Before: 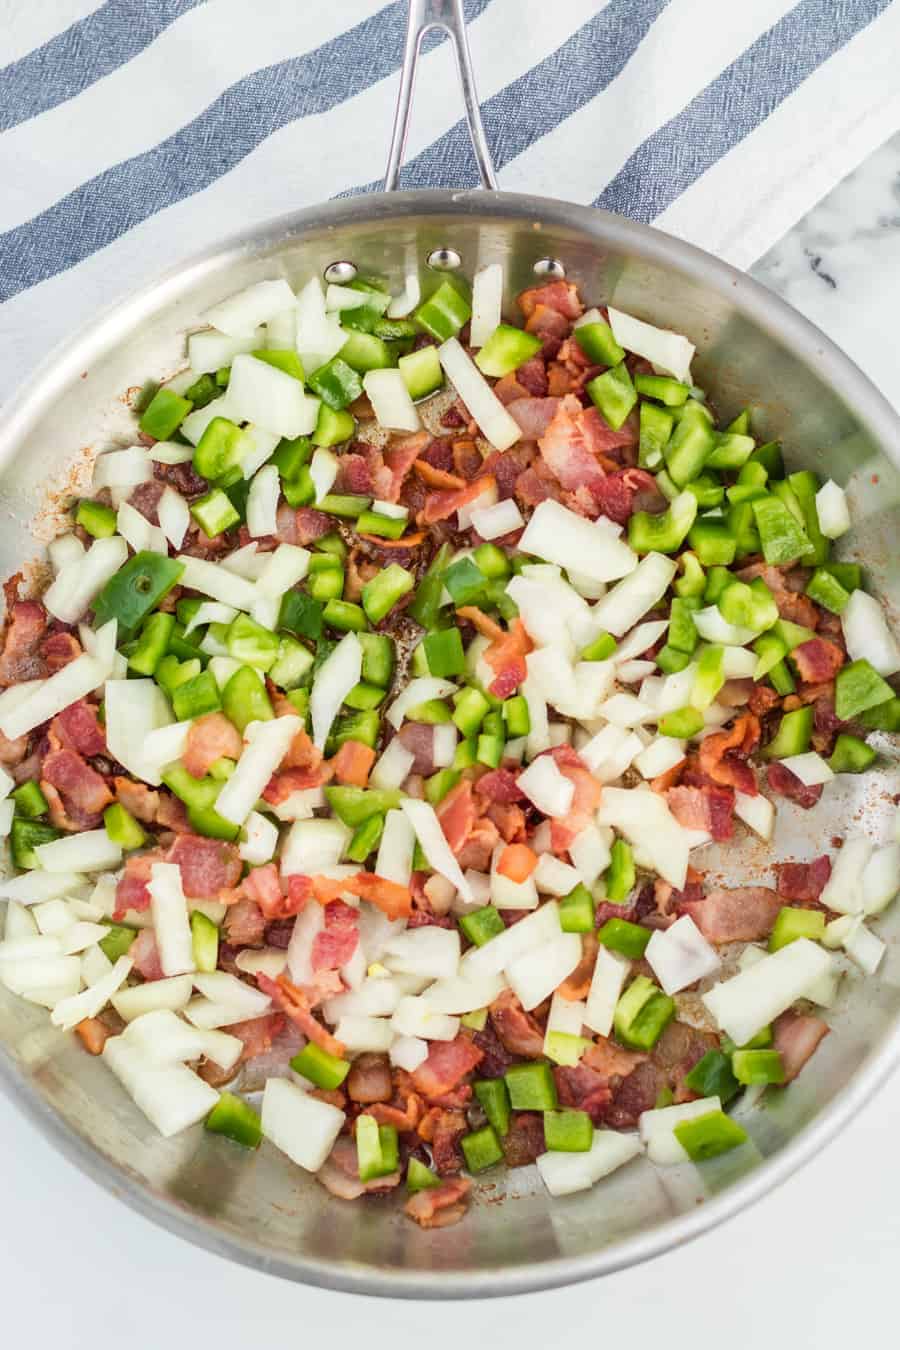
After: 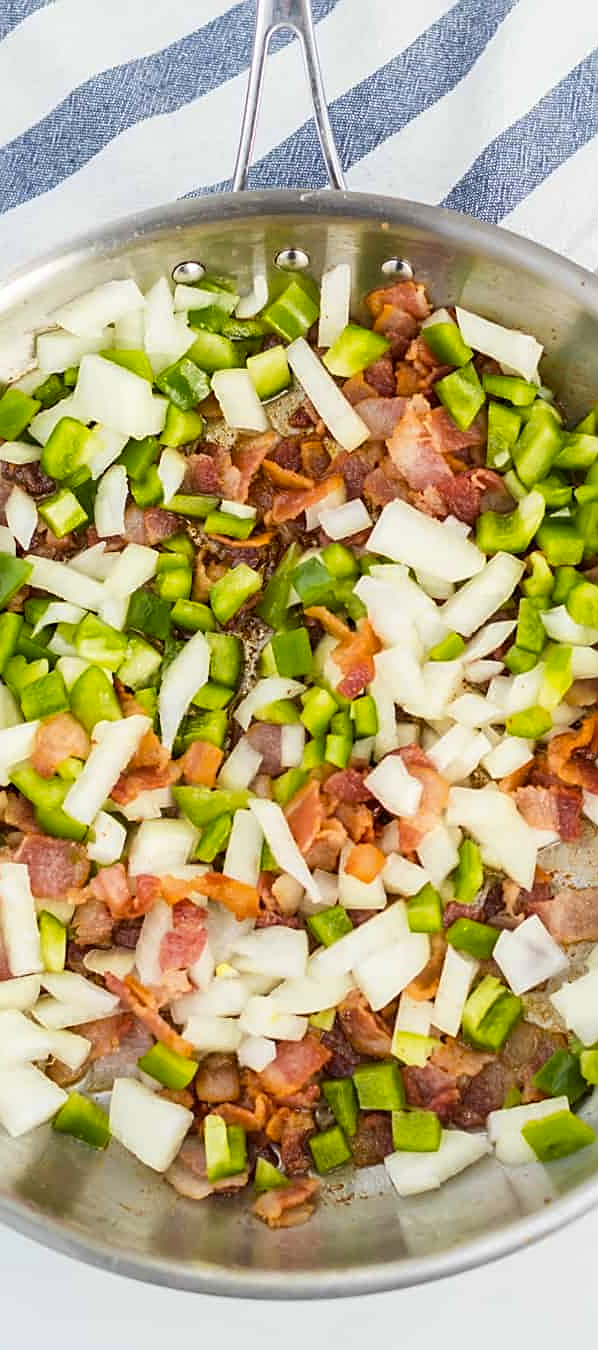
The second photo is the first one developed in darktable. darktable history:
sharpen: on, module defaults
crop: left 16.899%, right 16.556%
color contrast: green-magenta contrast 0.85, blue-yellow contrast 1.25, unbound 0
